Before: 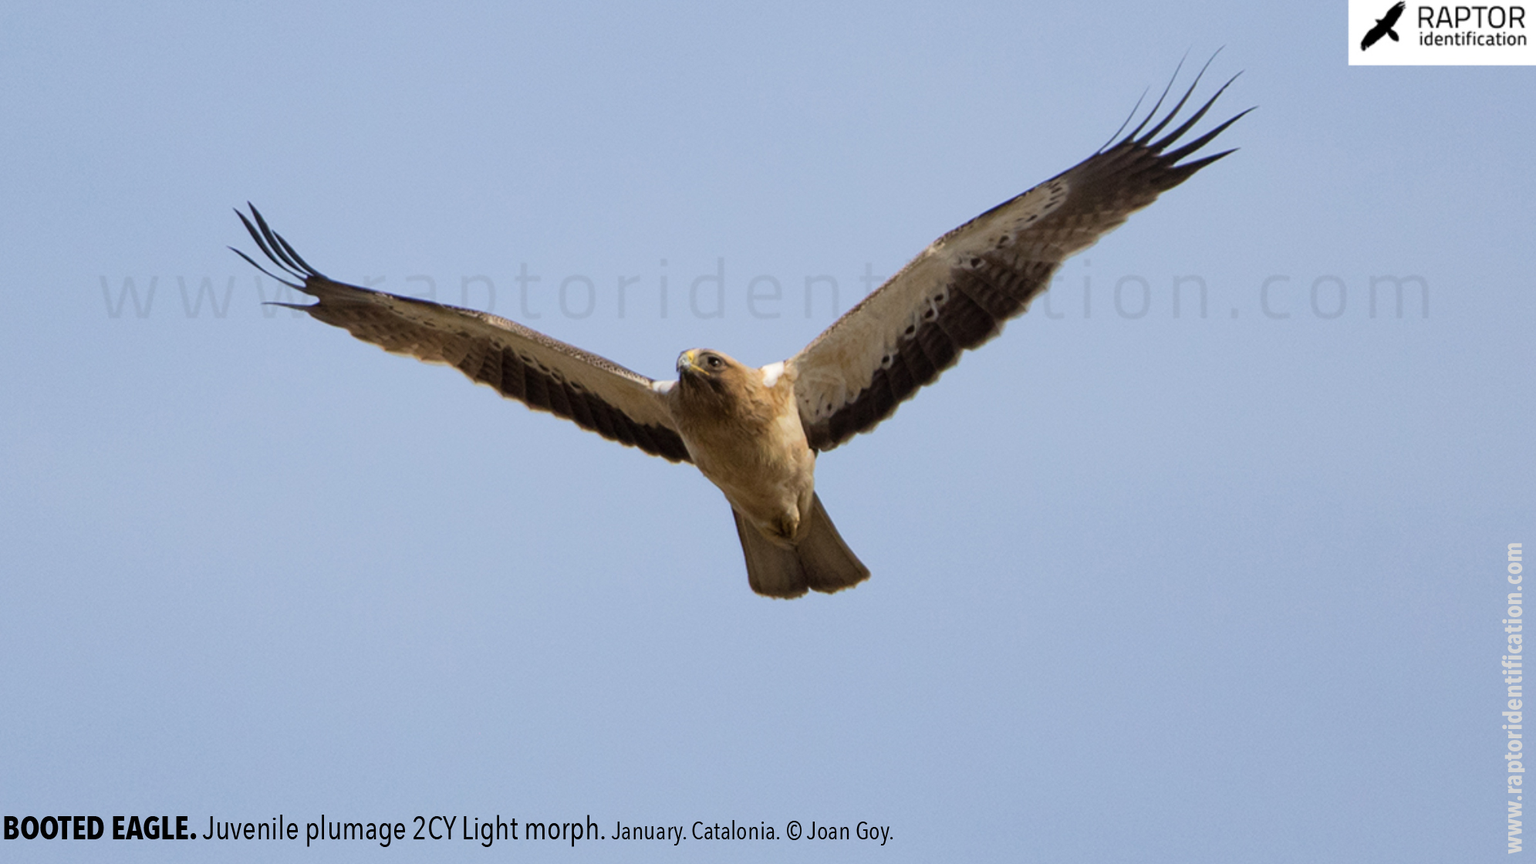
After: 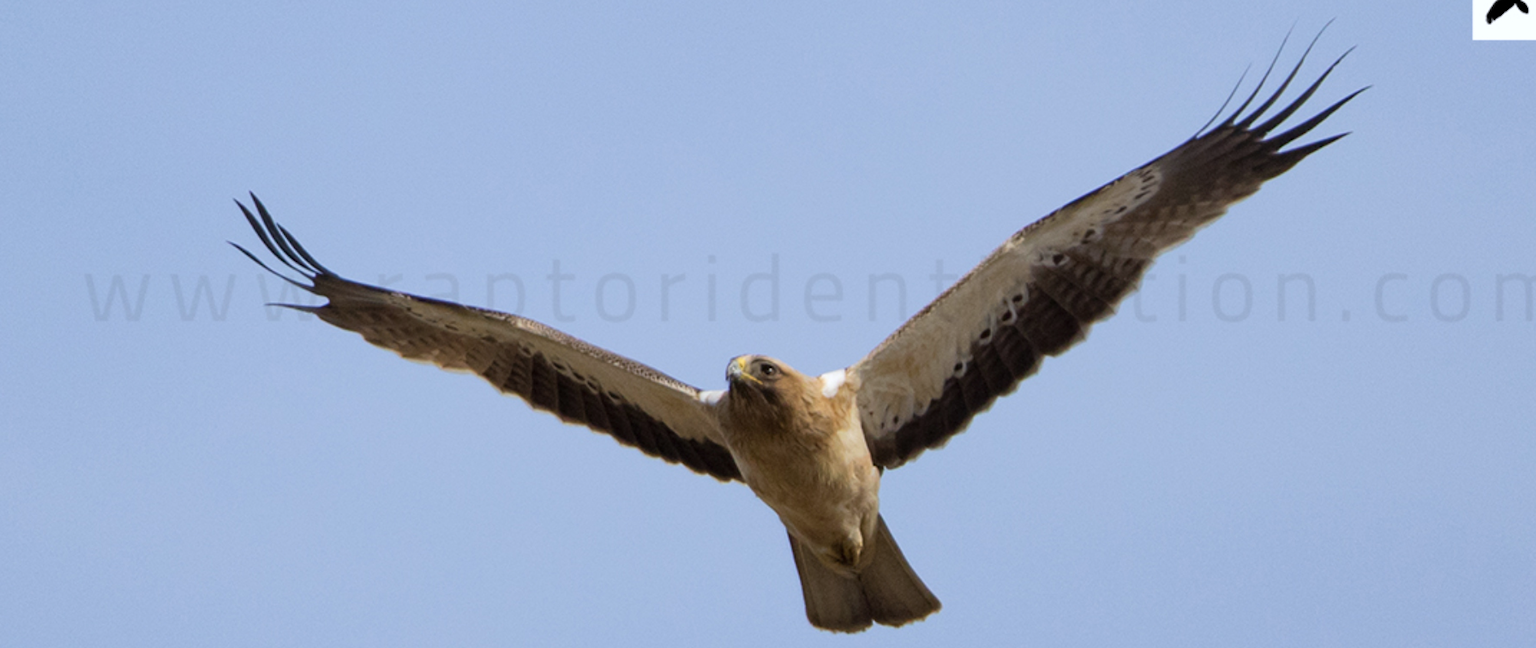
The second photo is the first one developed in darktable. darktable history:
crop: left 1.509%, top 3.452%, right 7.696%, bottom 28.452%
white balance: red 0.976, blue 1.04
